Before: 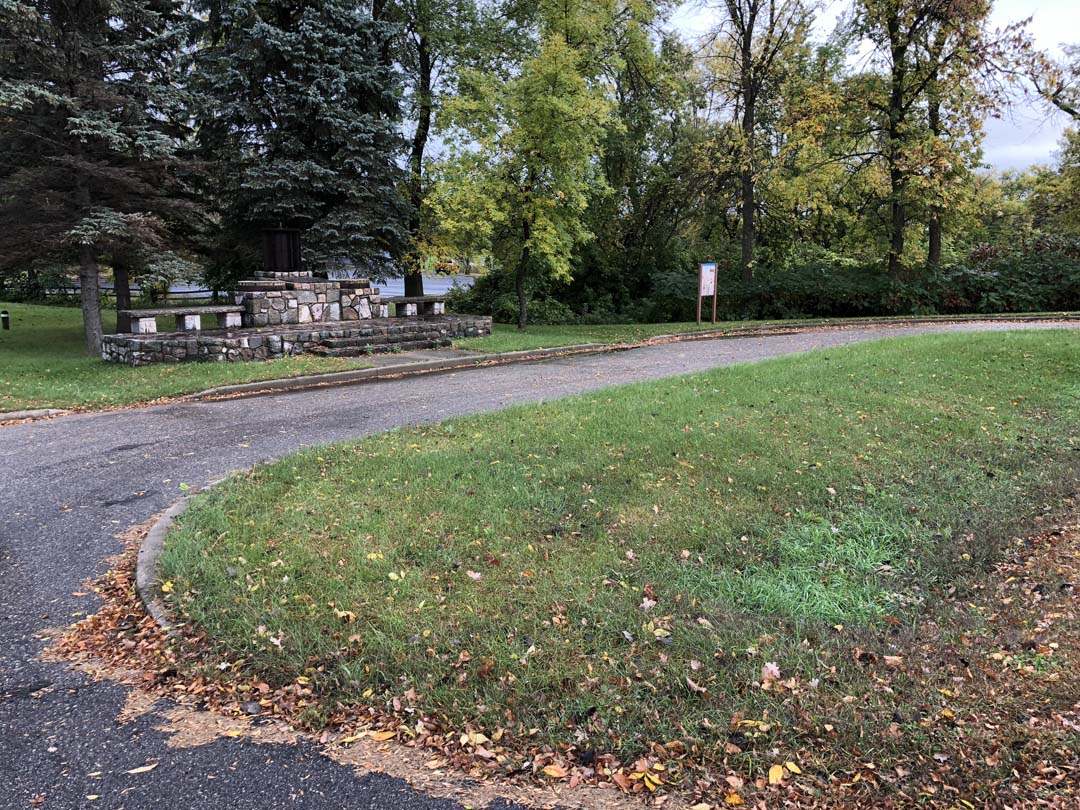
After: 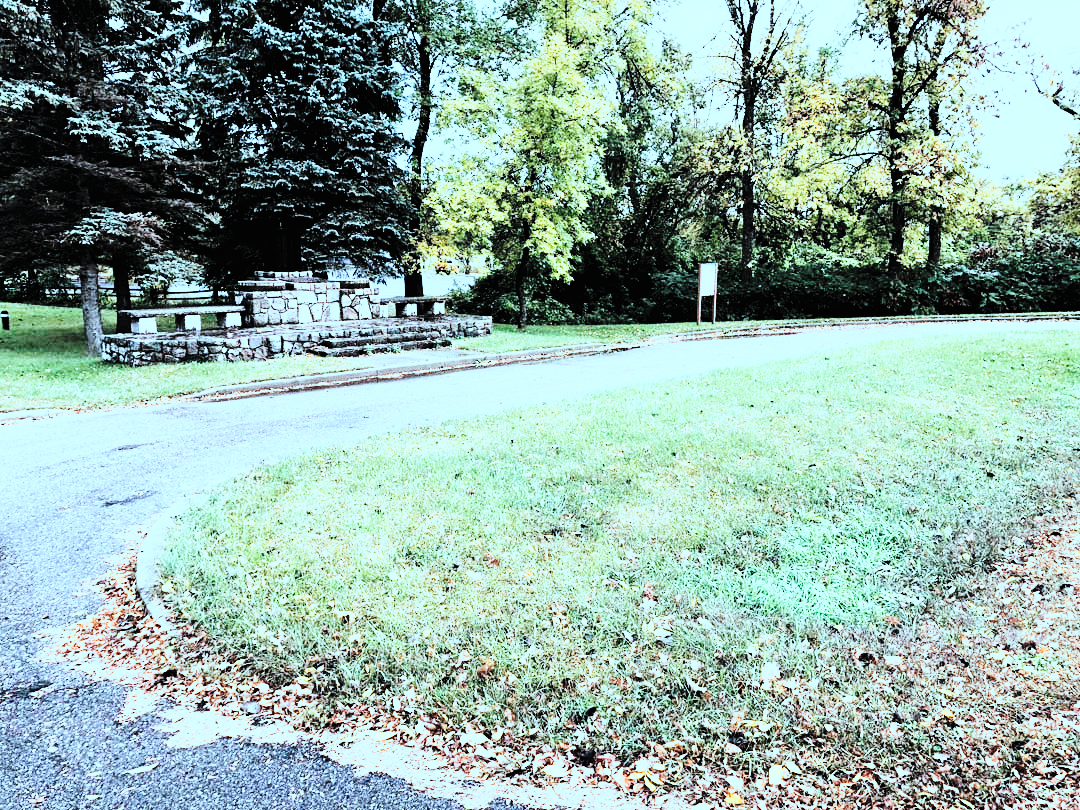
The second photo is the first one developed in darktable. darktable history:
tone curve: curves: ch0 [(0, 0) (0.003, 0.004) (0.011, 0.016) (0.025, 0.035) (0.044, 0.062) (0.069, 0.097) (0.1, 0.143) (0.136, 0.205) (0.177, 0.276) (0.224, 0.36) (0.277, 0.461) (0.335, 0.584) (0.399, 0.686) (0.468, 0.783) (0.543, 0.868) (0.623, 0.927) (0.709, 0.96) (0.801, 0.974) (0.898, 0.986) (1, 1)], preserve colors none
color correction: highlights a* -11.71, highlights b* -15.58
contrast brightness saturation: brightness 0.15
filmic rgb: black relative exposure -5 EV, hardness 2.88, contrast 1.3, highlights saturation mix -30%
